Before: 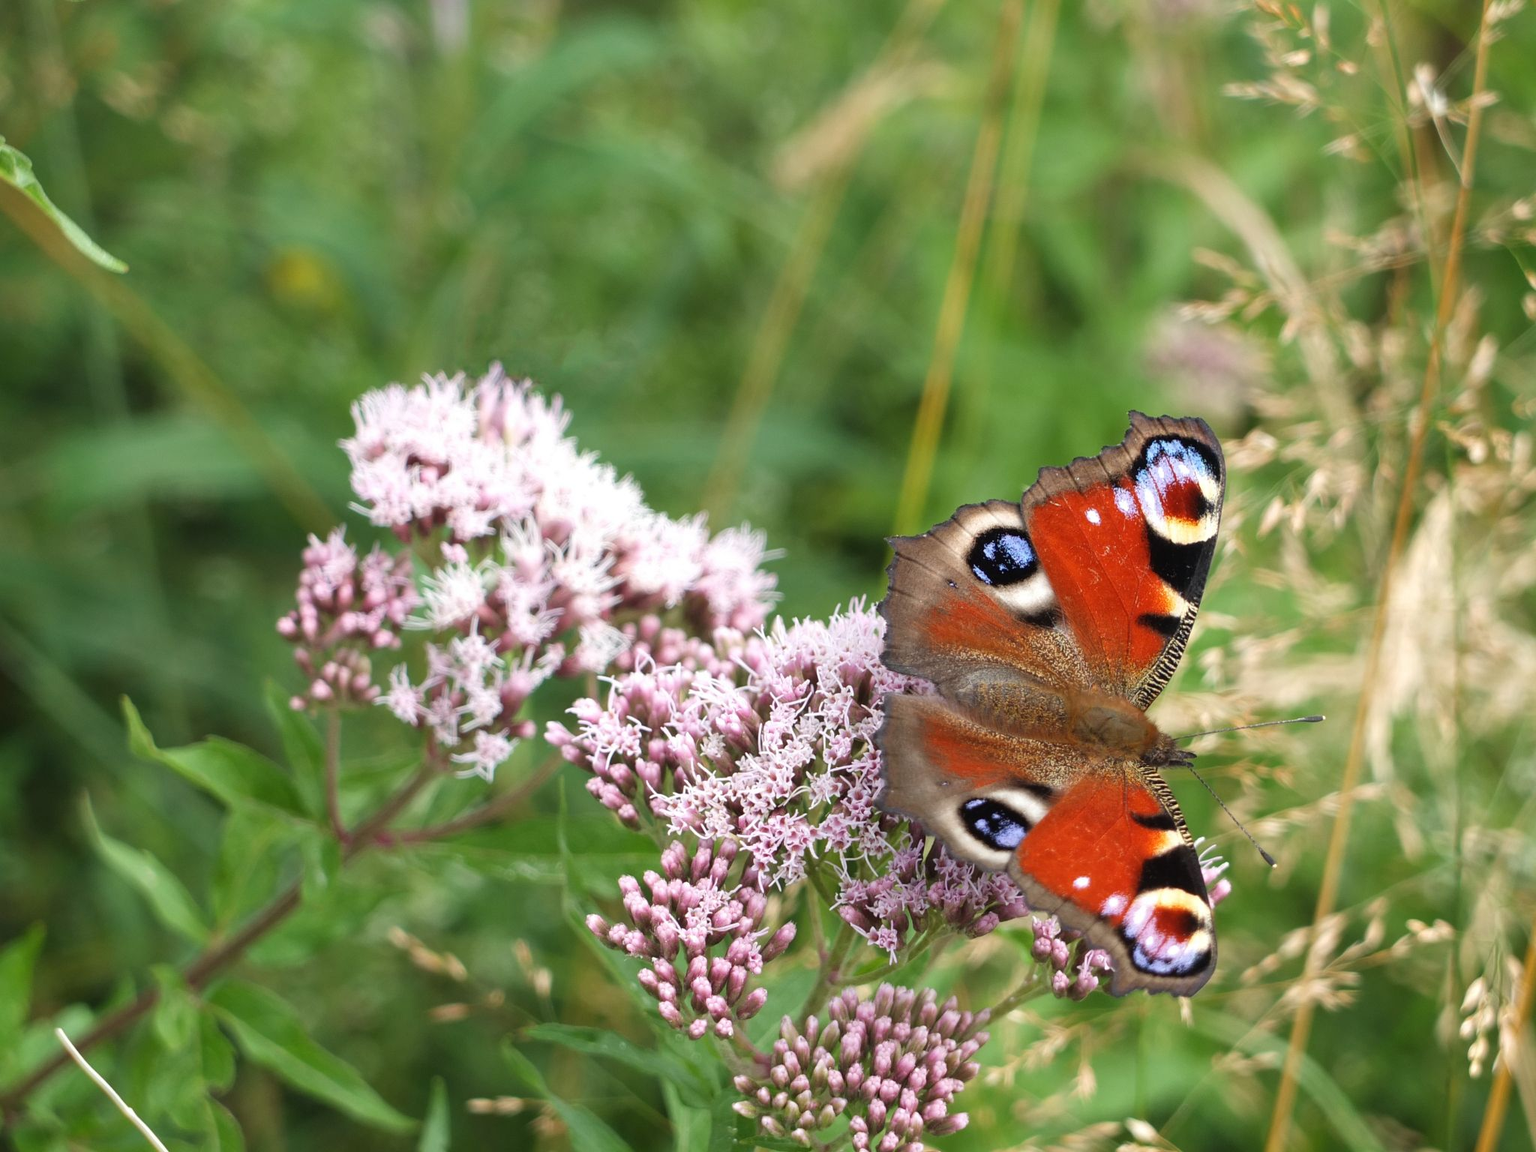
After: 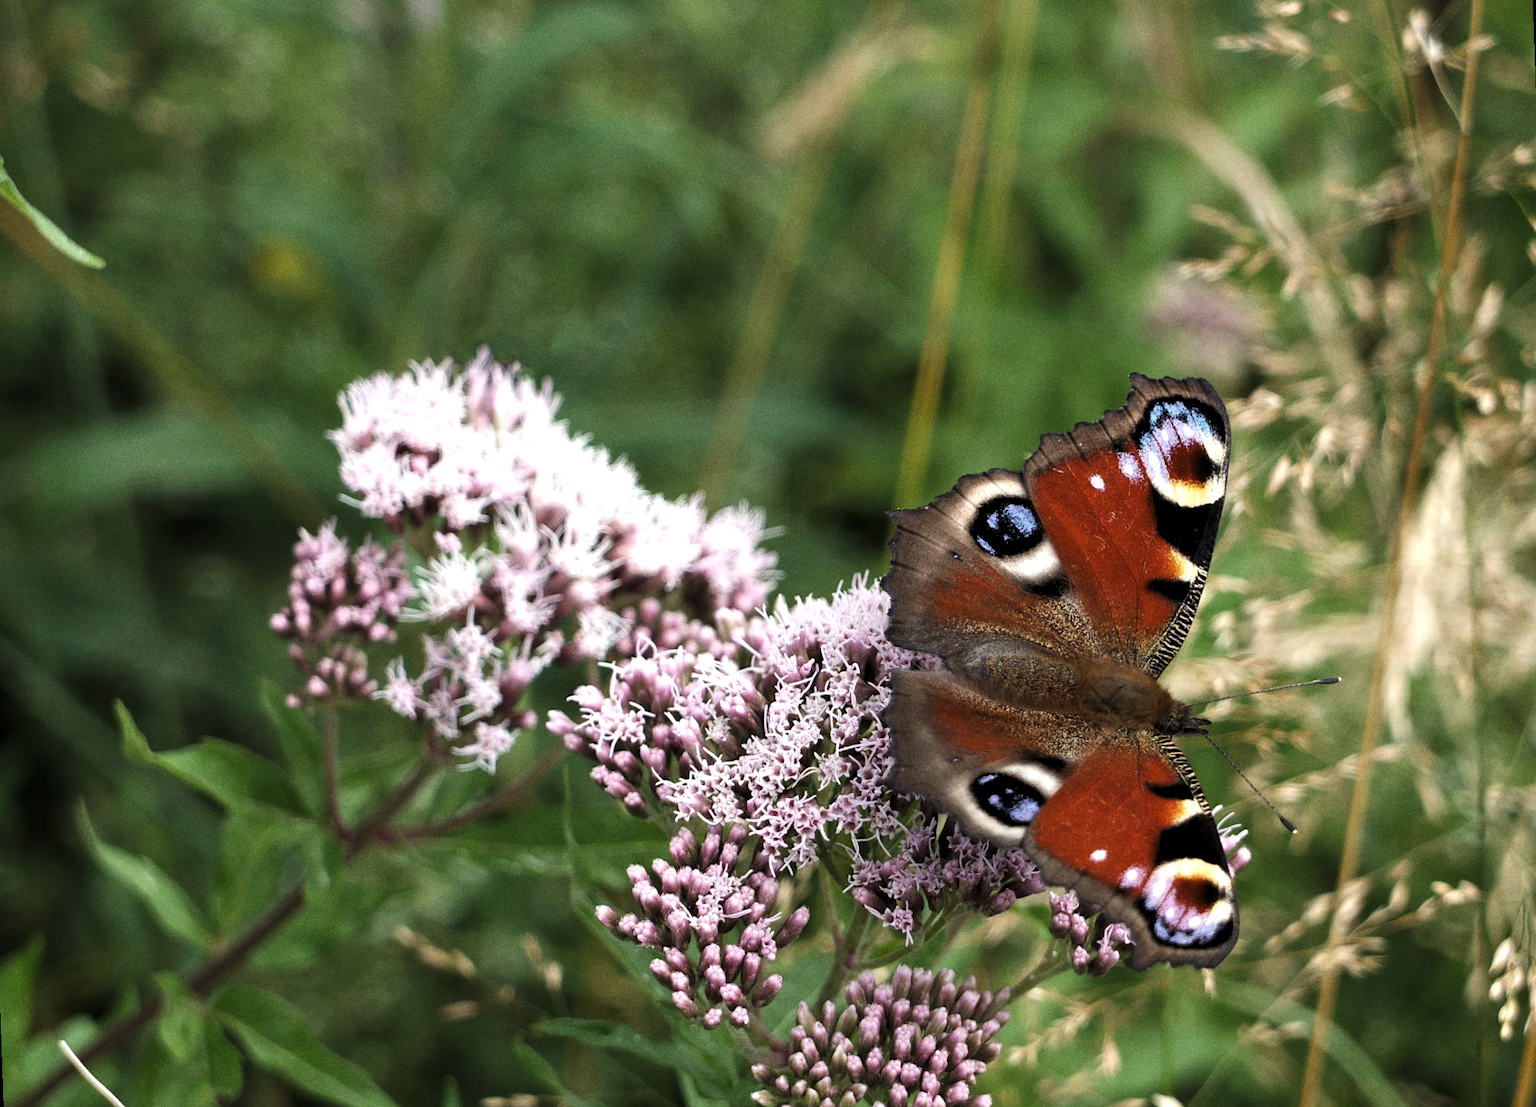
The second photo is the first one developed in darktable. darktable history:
levels: levels [0.101, 0.578, 0.953]
grain: on, module defaults
rotate and perspective: rotation -2°, crop left 0.022, crop right 0.978, crop top 0.049, crop bottom 0.951
